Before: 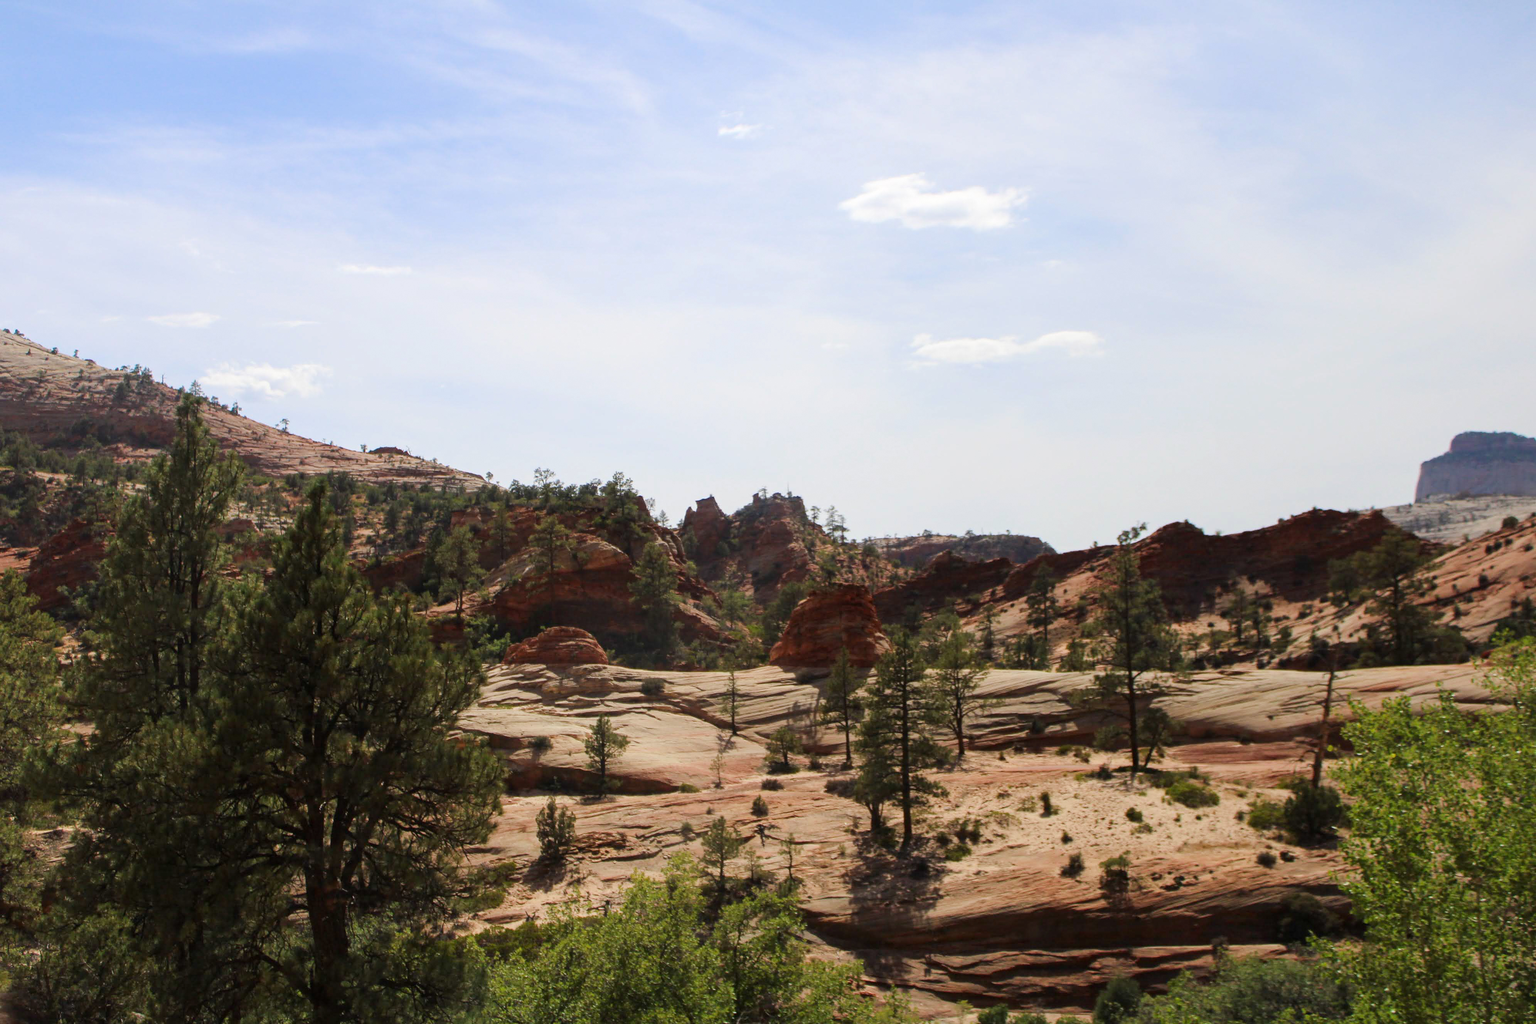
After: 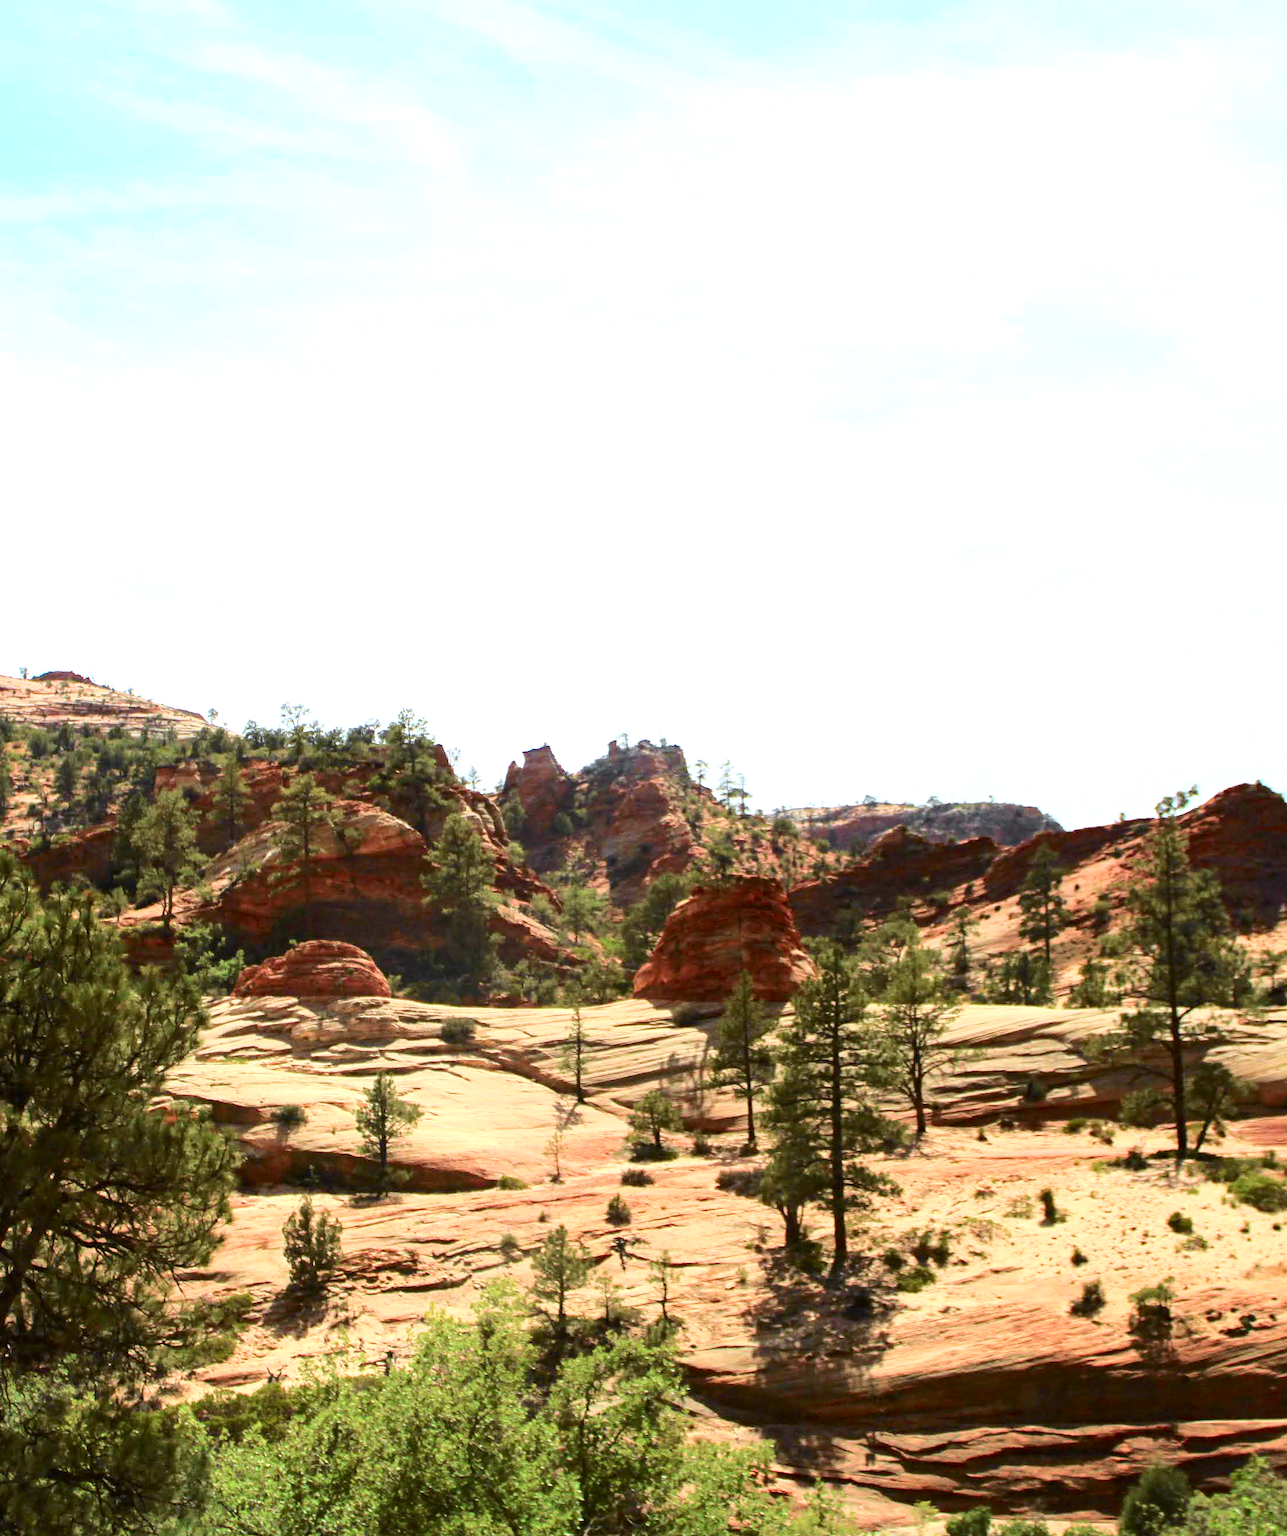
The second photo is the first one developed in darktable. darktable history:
color correction: highlights a* -2.77, highlights b* -2.53, shadows a* 2.05, shadows b* 2.82
exposure: black level correction 0, exposure 1.001 EV, compensate exposure bias true, compensate highlight preservation false
crop and rotate: left 22.658%, right 21.487%
haze removal: compatibility mode true, adaptive false
tone curve: curves: ch0 [(0, 0) (0.035, 0.017) (0.131, 0.108) (0.279, 0.279) (0.476, 0.554) (0.617, 0.693) (0.704, 0.77) (0.801, 0.854) (0.895, 0.927) (1, 0.976)]; ch1 [(0, 0) (0.318, 0.278) (0.444, 0.427) (0.493, 0.488) (0.504, 0.497) (0.537, 0.538) (0.594, 0.616) (0.746, 0.764) (1, 1)]; ch2 [(0, 0) (0.316, 0.292) (0.381, 0.37) (0.423, 0.448) (0.476, 0.482) (0.502, 0.495) (0.529, 0.547) (0.583, 0.608) (0.639, 0.657) (0.7, 0.7) (0.861, 0.808) (1, 0.951)], color space Lab, independent channels, preserve colors none
